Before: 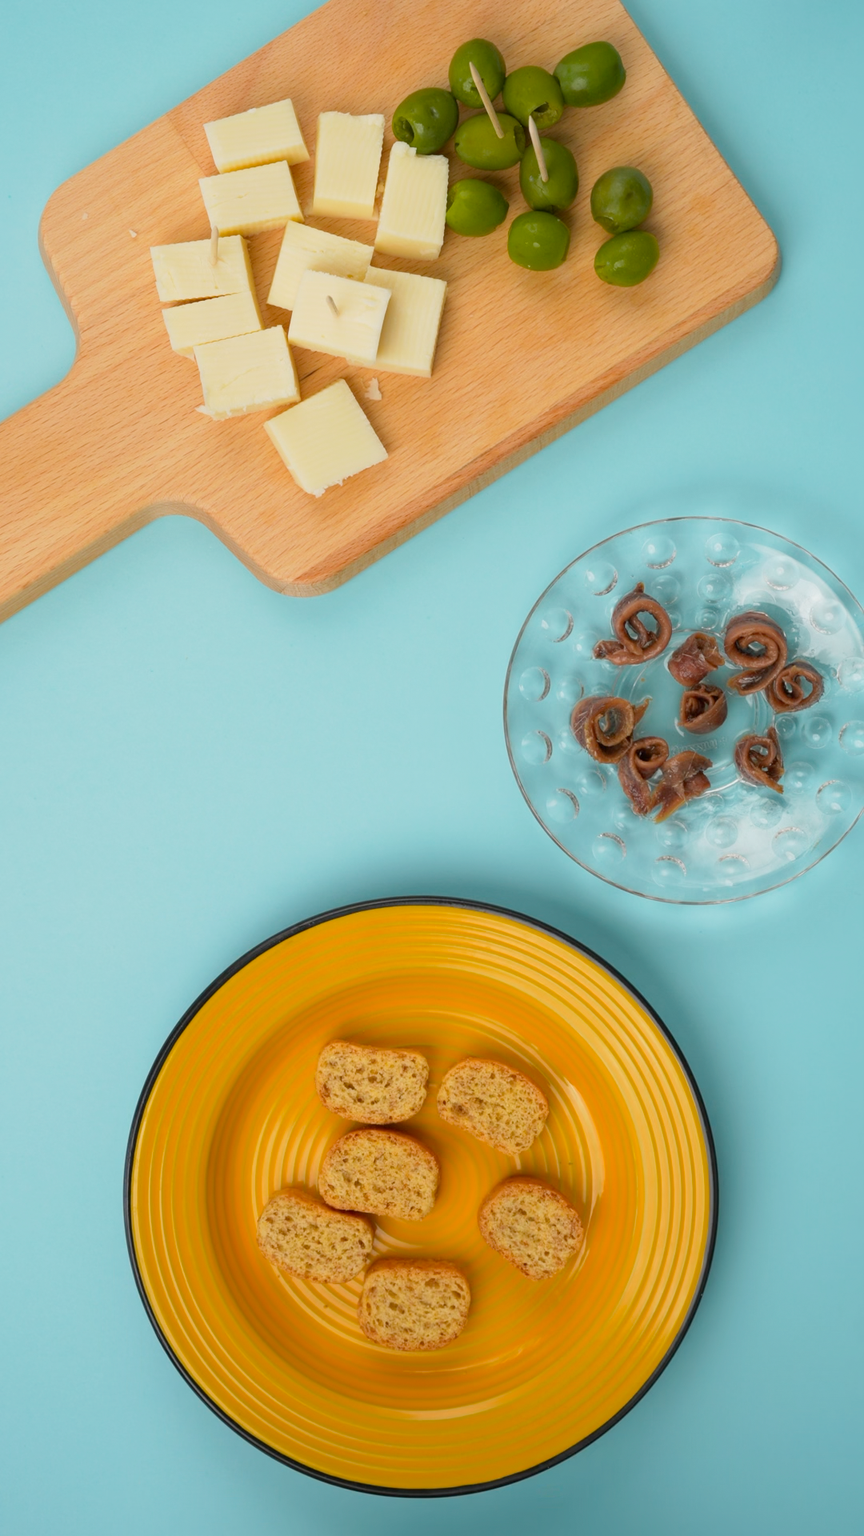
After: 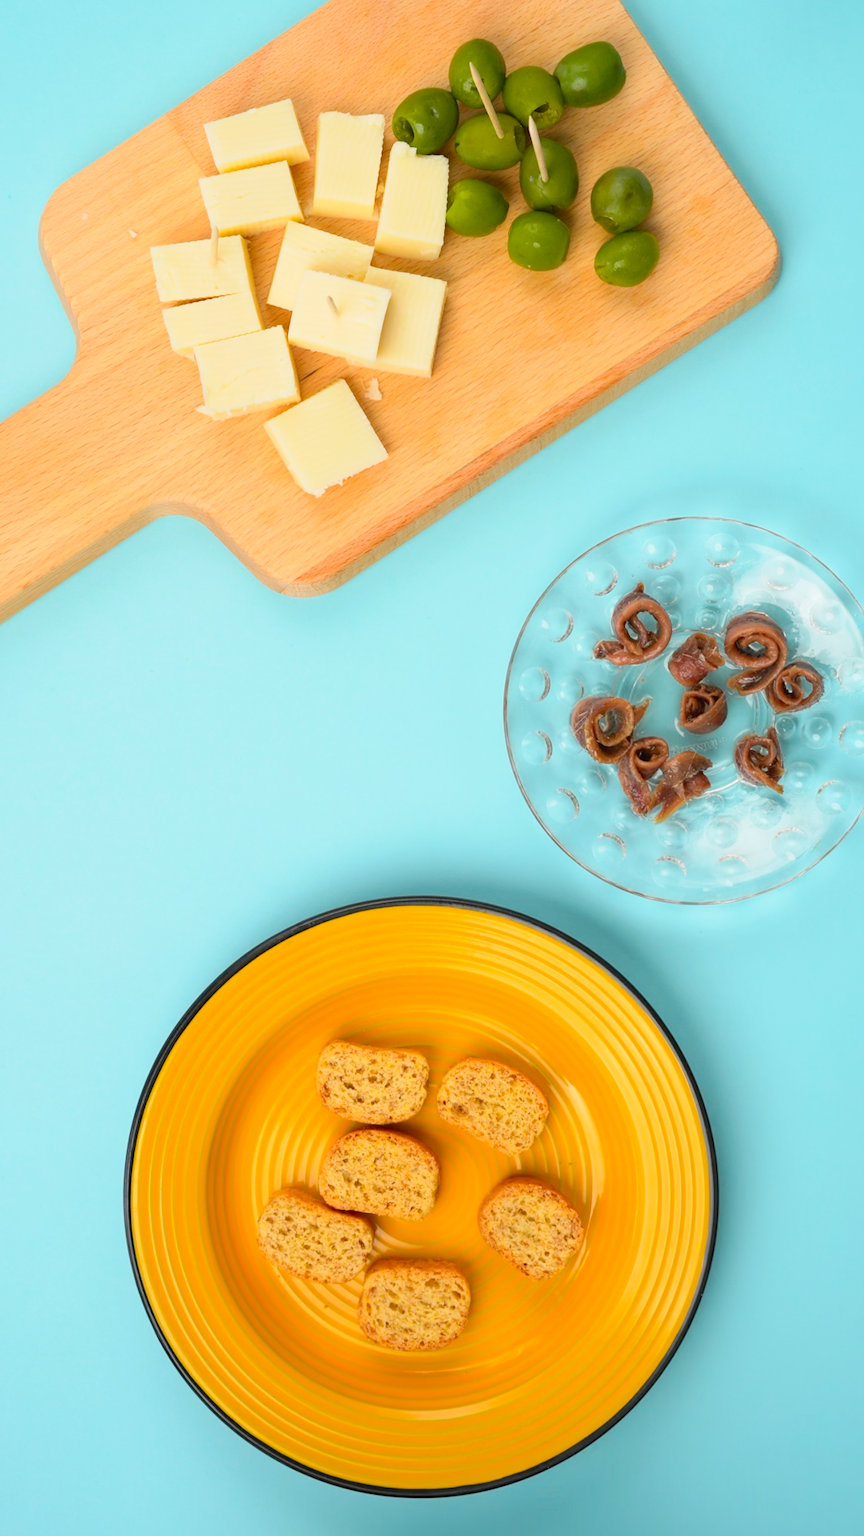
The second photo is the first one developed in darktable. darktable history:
contrast brightness saturation: contrast 0.202, brightness 0.157, saturation 0.222
